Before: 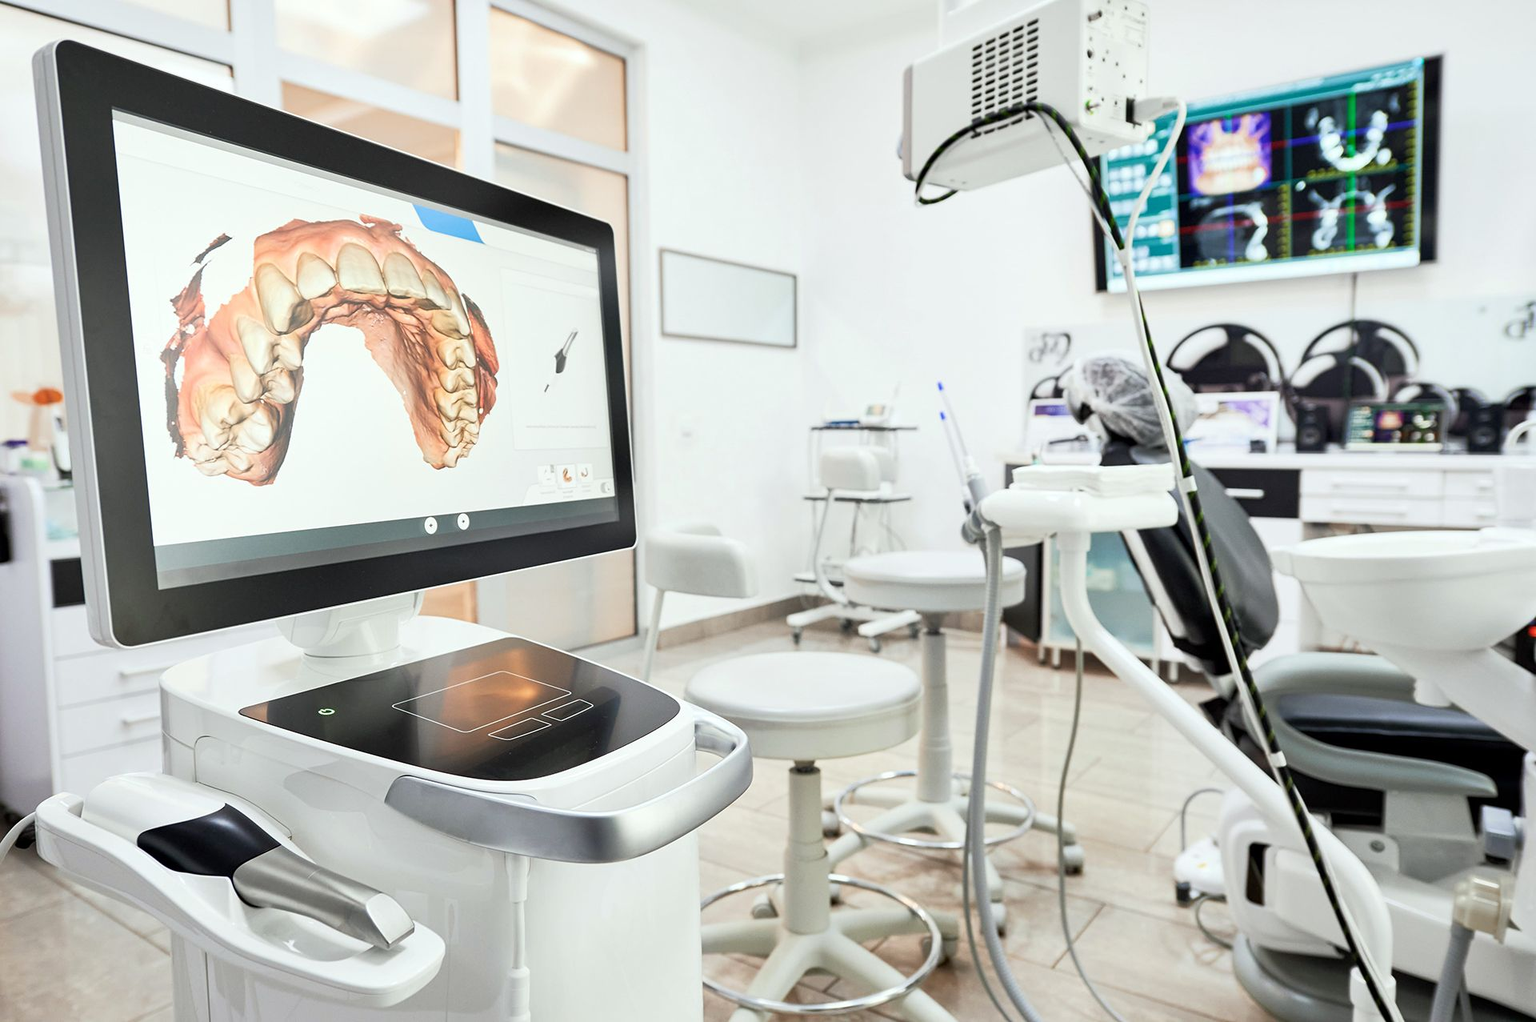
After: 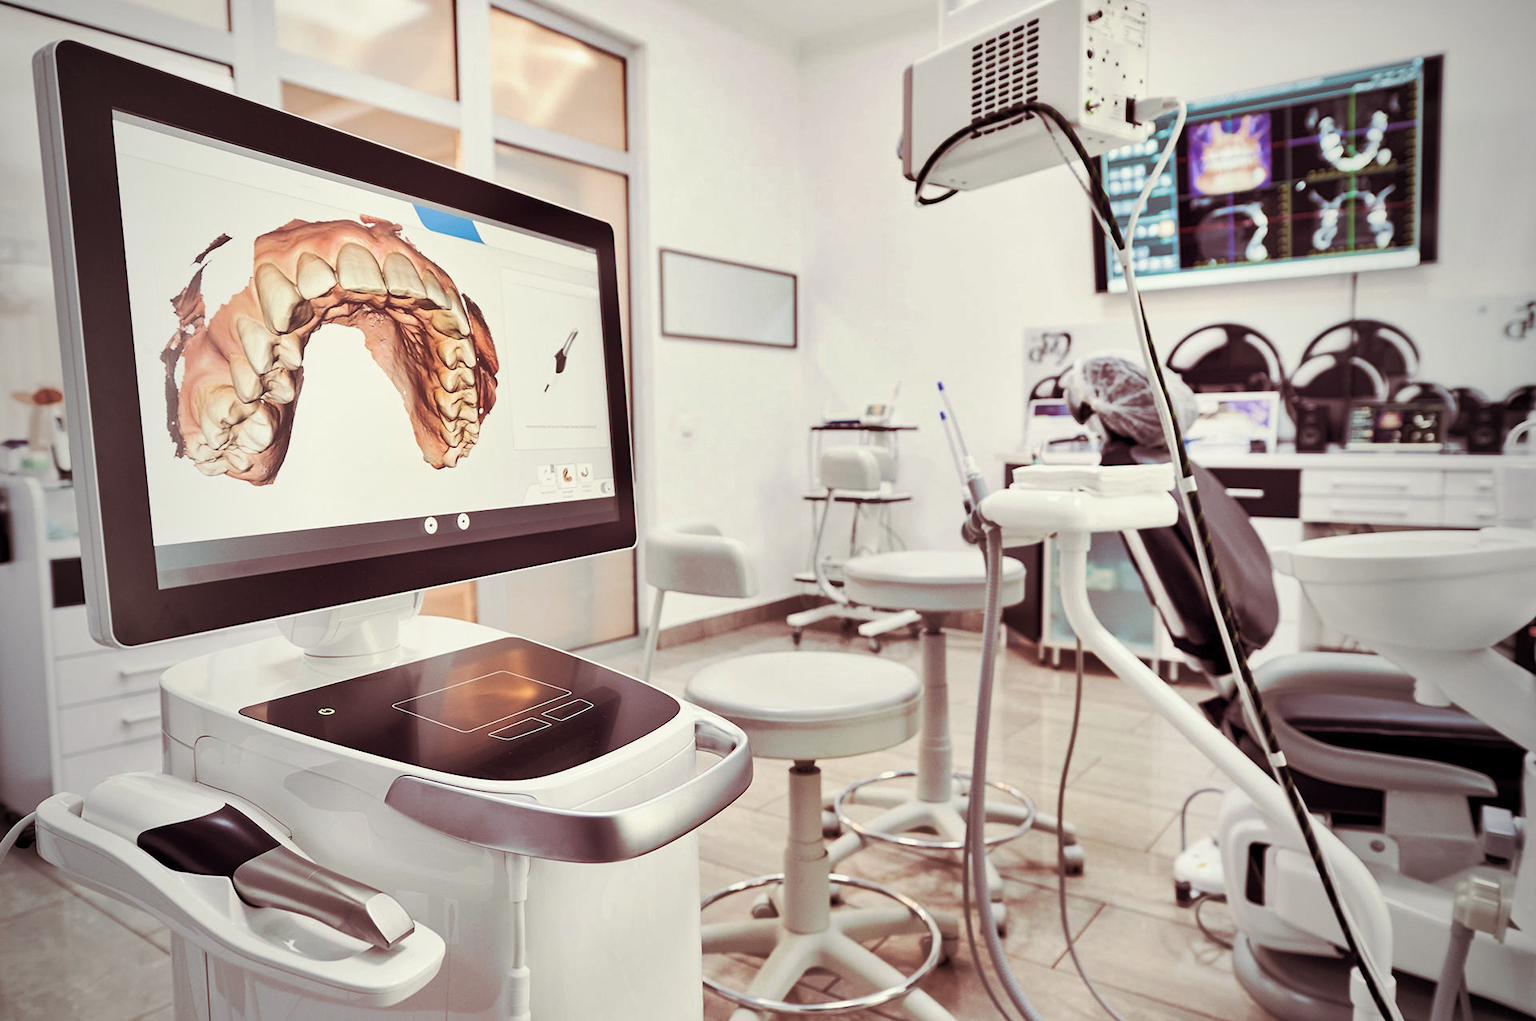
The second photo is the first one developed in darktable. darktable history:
color balance rgb: shadows lift › hue 87.51°, highlights gain › chroma 1.62%, highlights gain › hue 55.1°, global offset › chroma 0.06%, global offset › hue 253.66°, linear chroma grading › global chroma 0.5%
exposure: exposure -0.048 EV, compensate highlight preservation false
shadows and highlights: soften with gaussian
split-toning: on, module defaults
vignetting: fall-off start 97%, fall-off radius 100%, width/height ratio 0.609, unbound false
